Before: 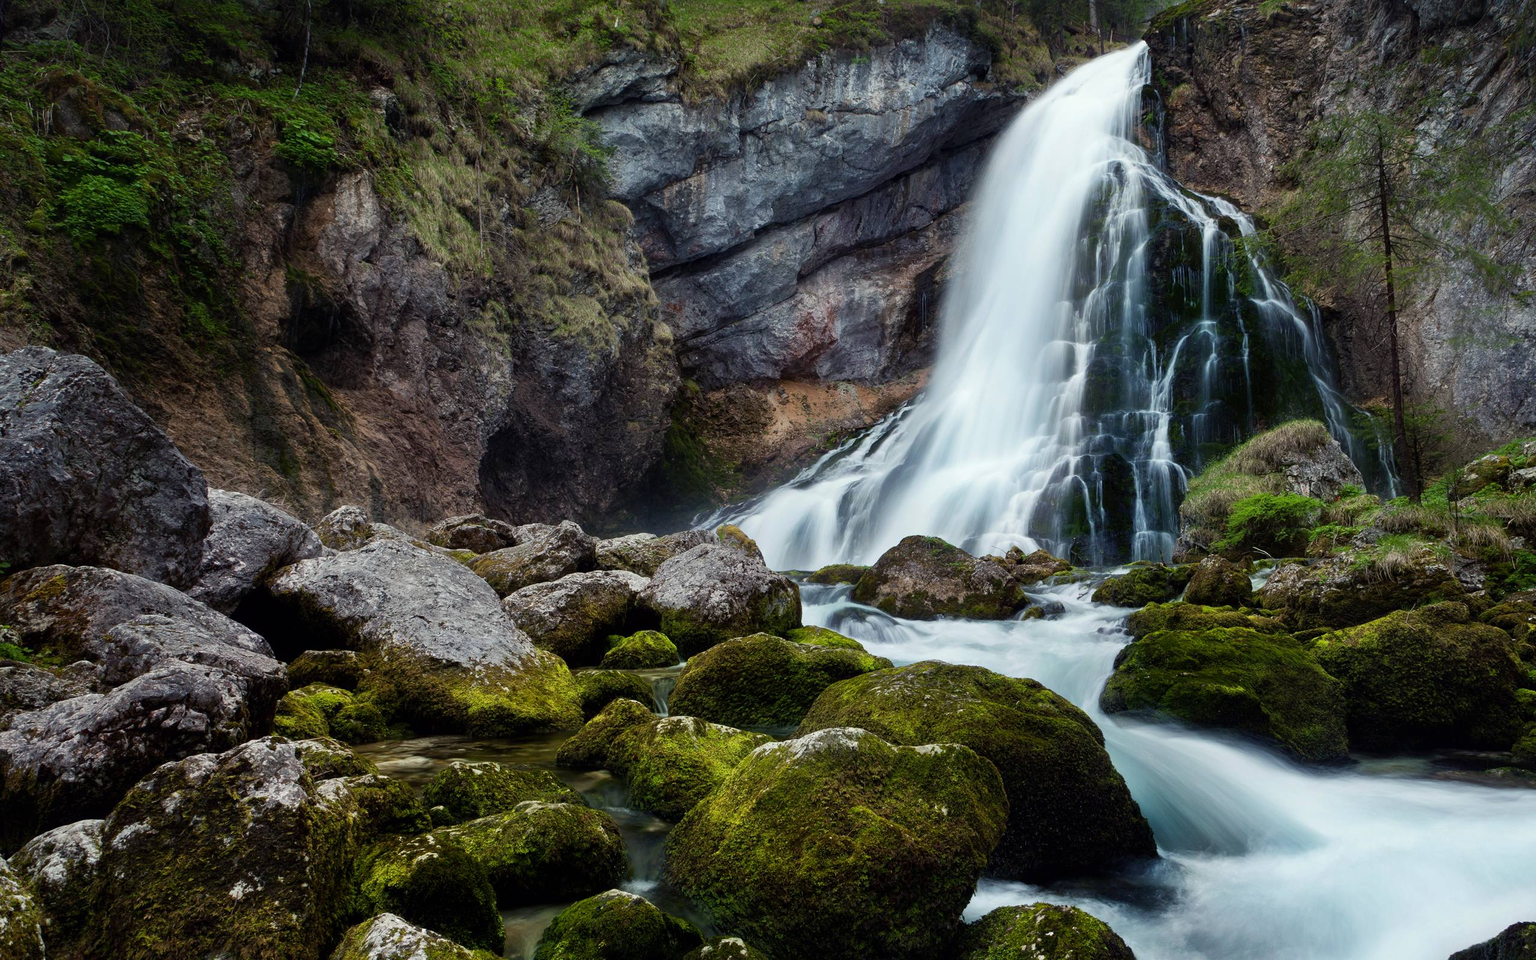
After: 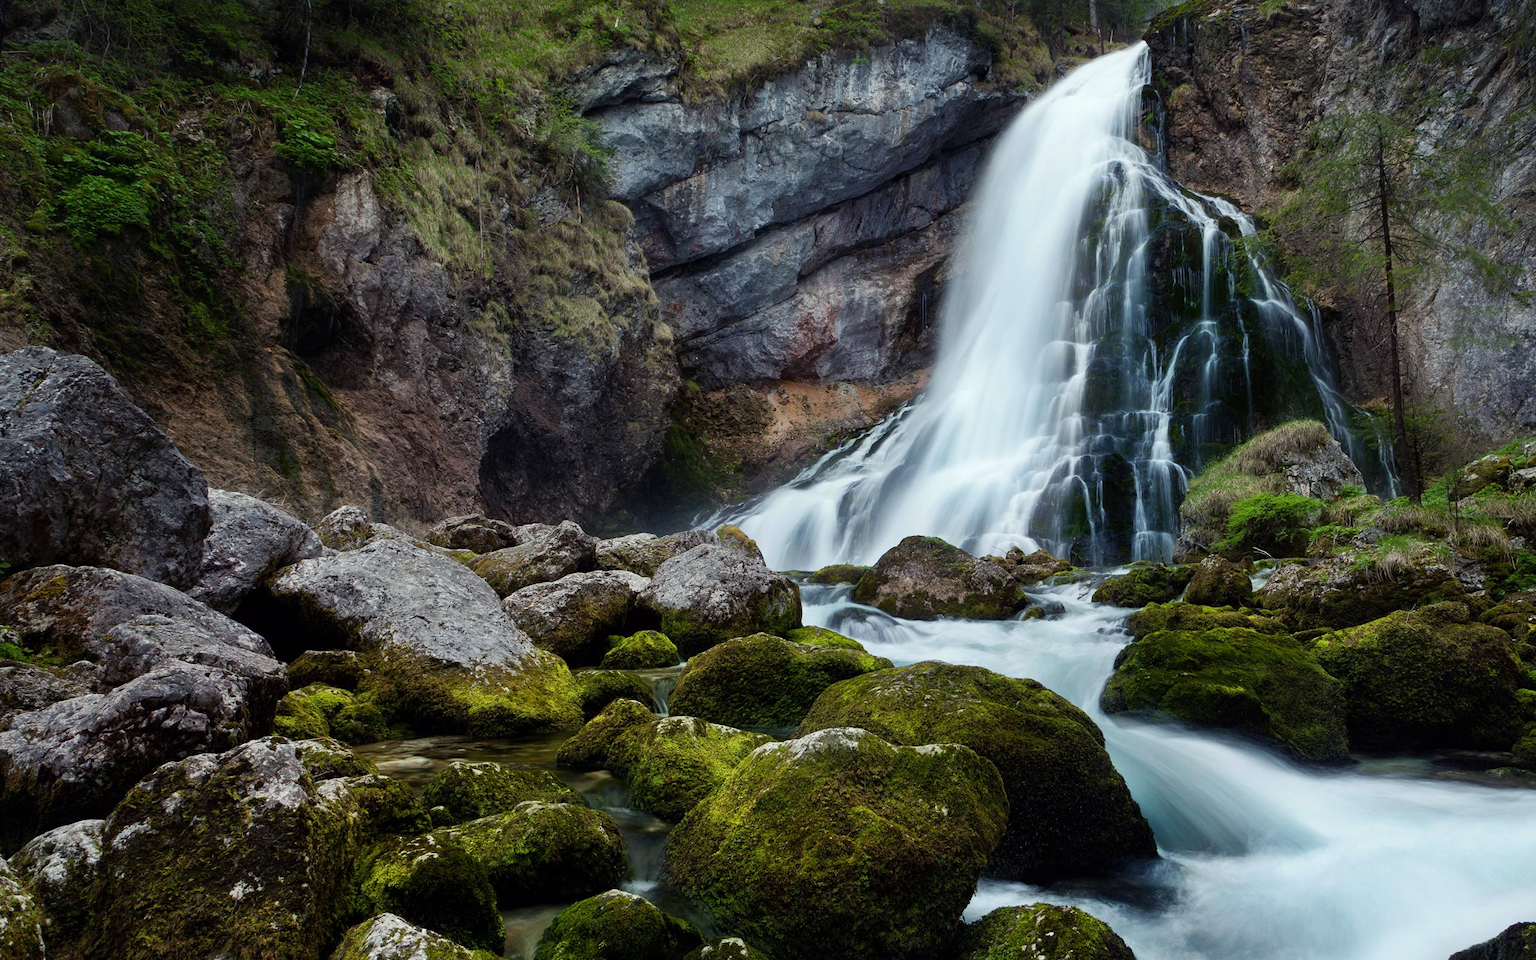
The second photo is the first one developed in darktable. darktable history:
white balance: red 0.986, blue 1.01
color balance: contrast fulcrum 17.78%
